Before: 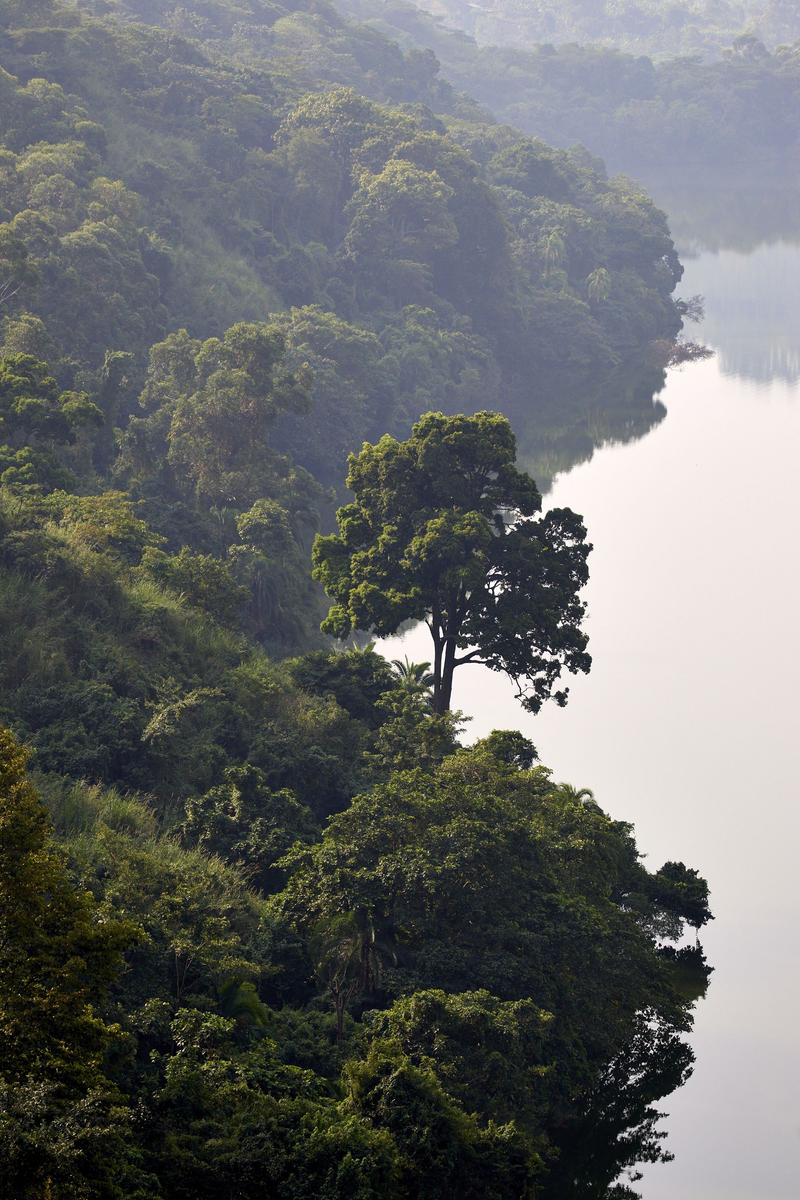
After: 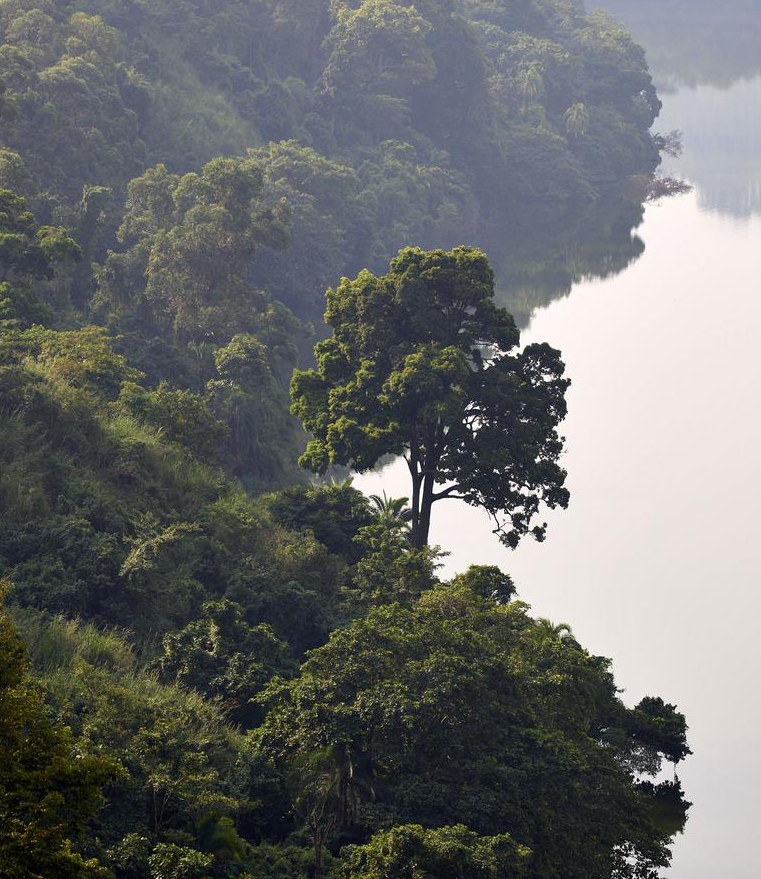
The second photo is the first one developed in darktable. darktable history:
crop and rotate: left 2.877%, top 13.83%, right 1.935%, bottom 12.848%
